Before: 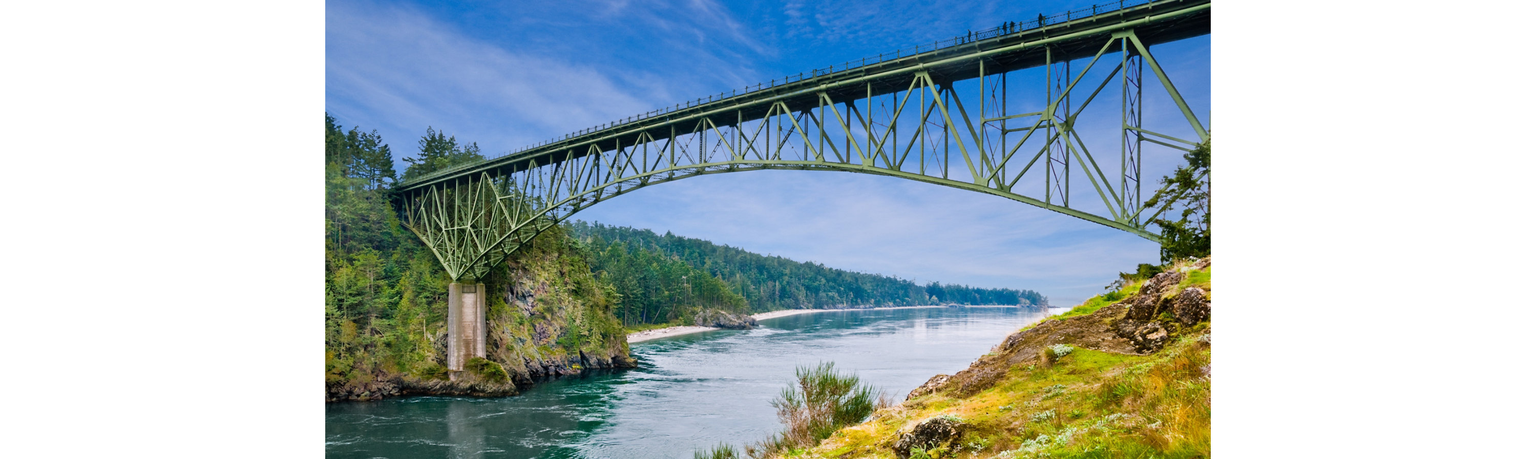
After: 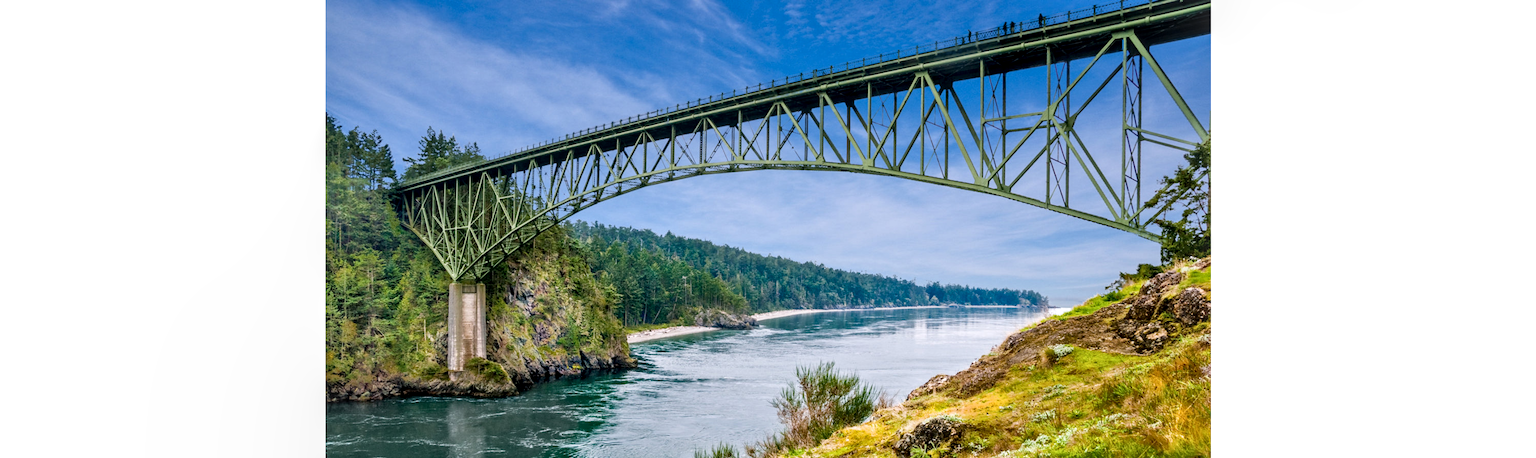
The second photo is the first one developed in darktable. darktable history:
local contrast: highlights 61%, detail 143%, midtone range 0.429
